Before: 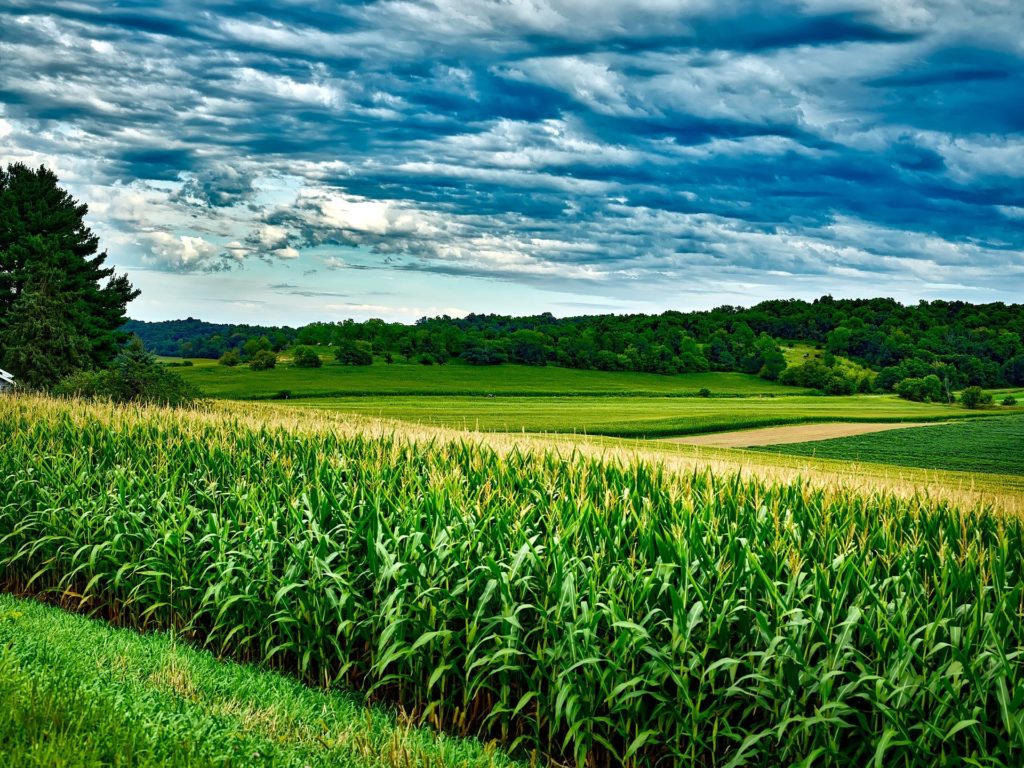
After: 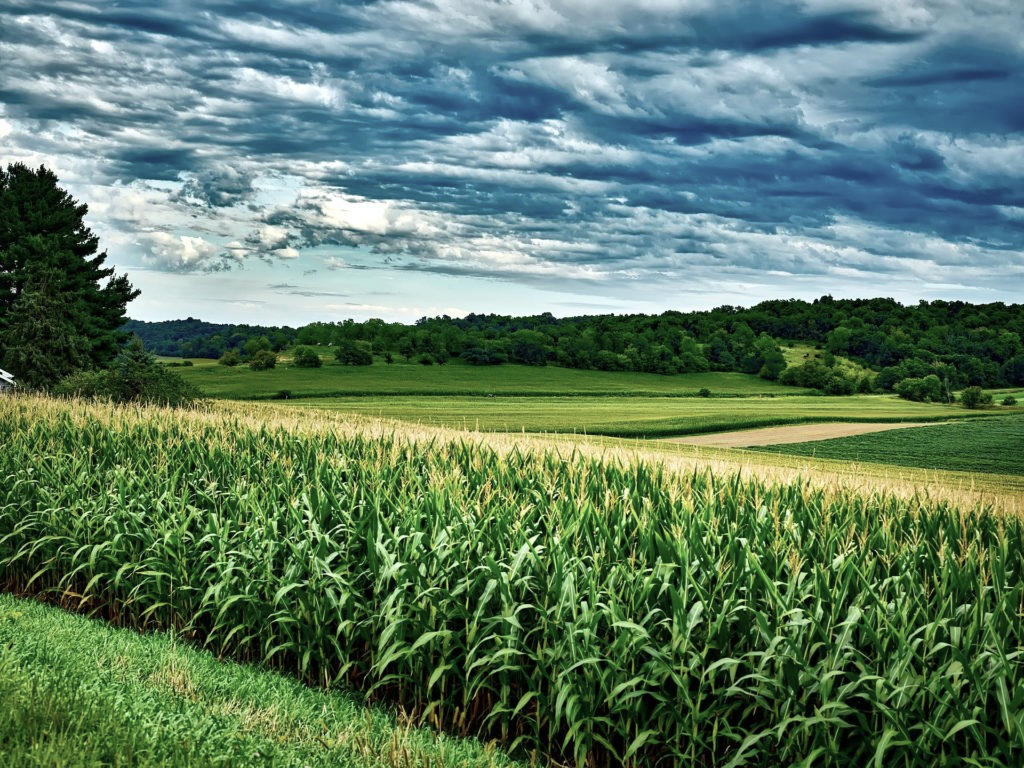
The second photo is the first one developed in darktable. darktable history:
contrast brightness saturation: contrast 0.1, saturation -0.295
